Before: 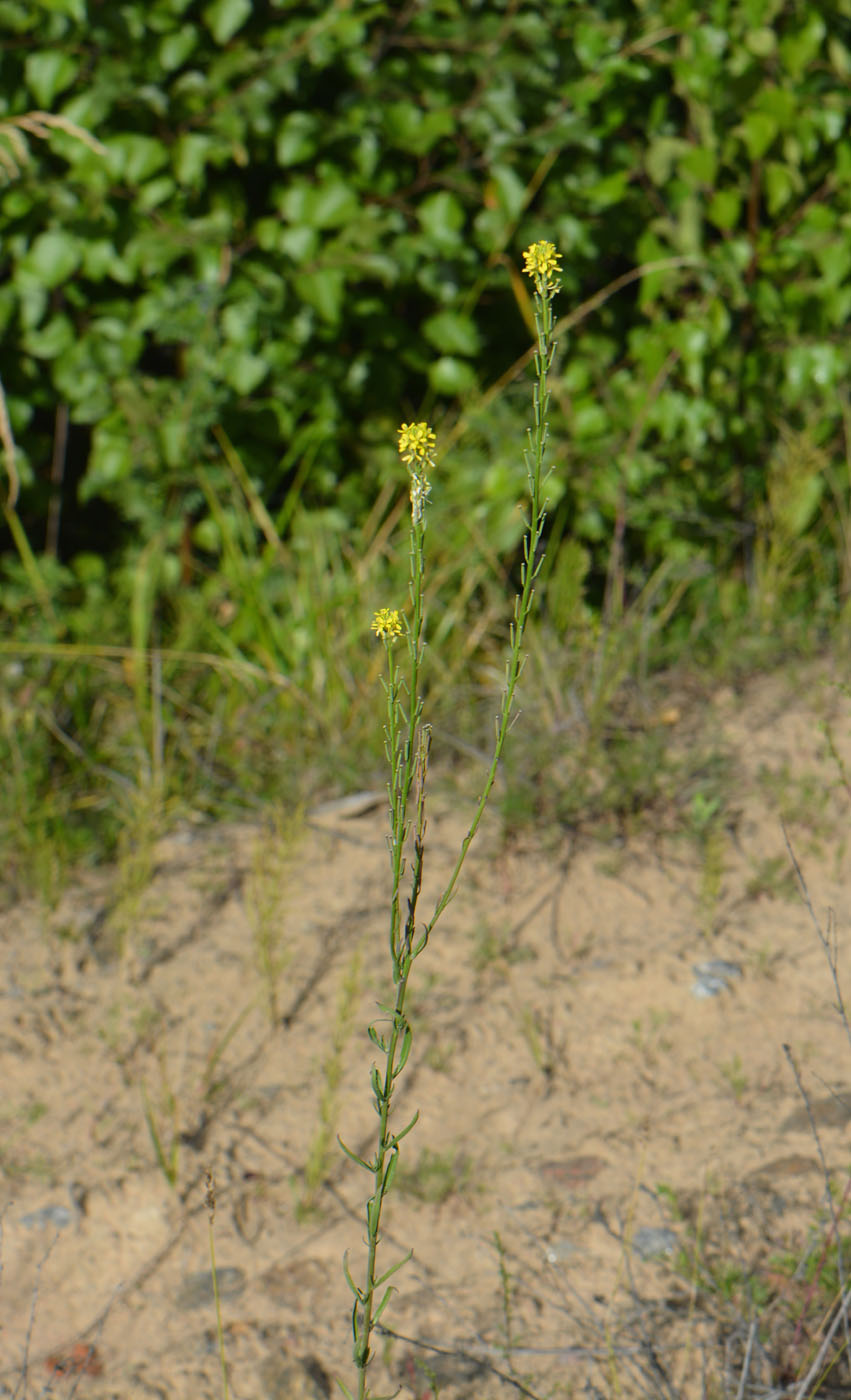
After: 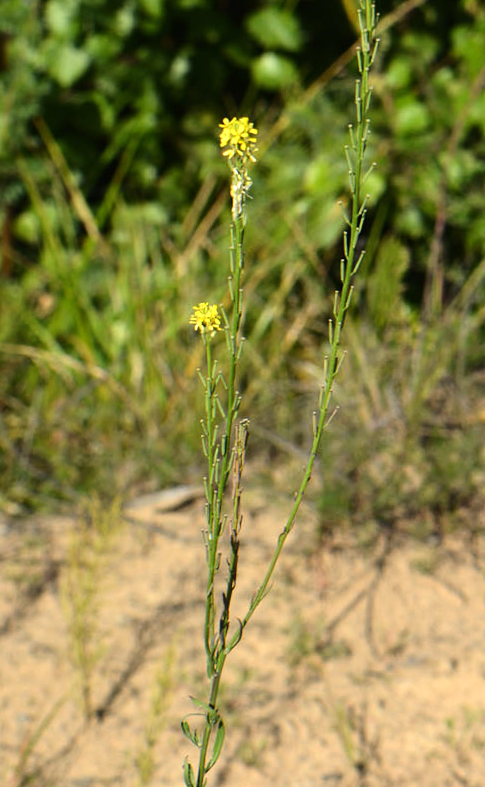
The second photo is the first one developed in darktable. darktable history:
white balance: red 1.045, blue 0.932
crop and rotate: left 22.13%, top 22.054%, right 22.026%, bottom 22.102%
tone equalizer: -8 EV -0.75 EV, -7 EV -0.7 EV, -6 EV -0.6 EV, -5 EV -0.4 EV, -3 EV 0.4 EV, -2 EV 0.6 EV, -1 EV 0.7 EV, +0 EV 0.75 EV, edges refinement/feathering 500, mask exposure compensation -1.57 EV, preserve details no
rotate and perspective: rotation 0.8°, automatic cropping off
